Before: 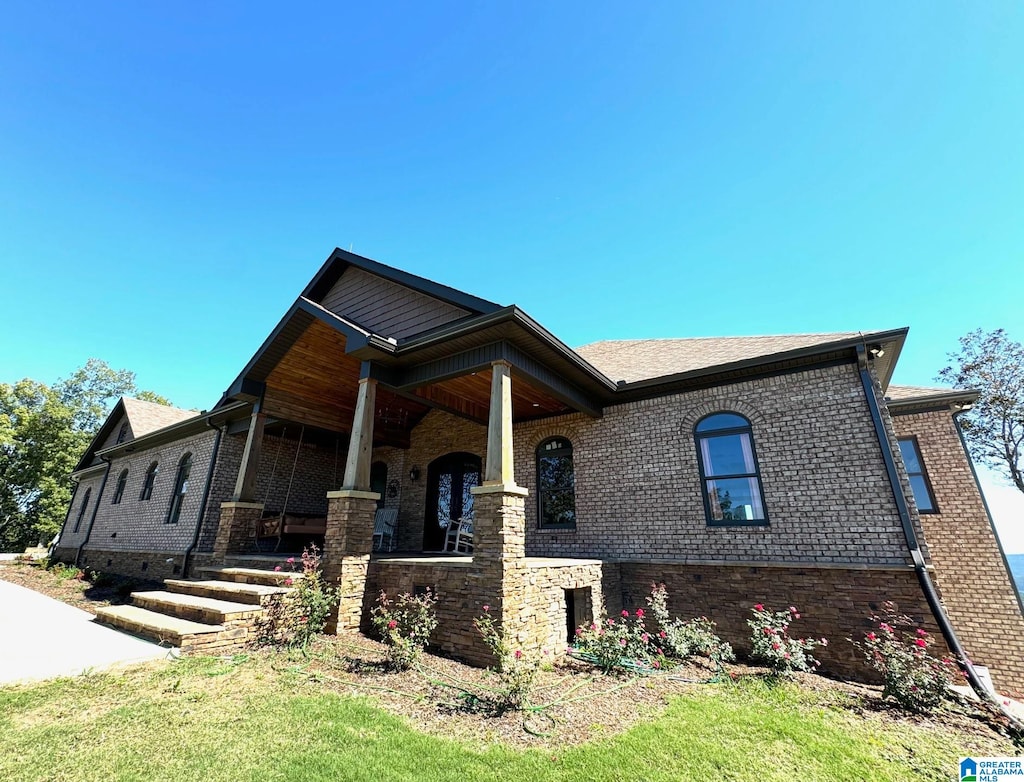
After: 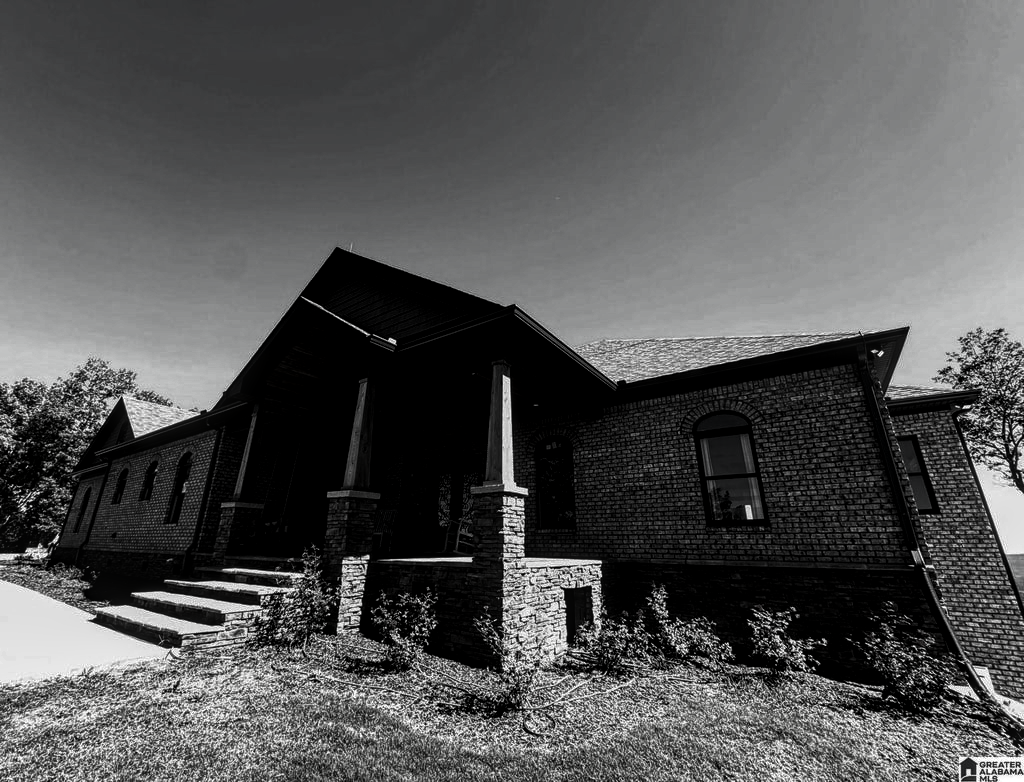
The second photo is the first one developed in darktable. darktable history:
local contrast: highlights 62%, detail 143%, midtone range 0.429
contrast brightness saturation: contrast 0.018, brightness -0.999, saturation -0.987
